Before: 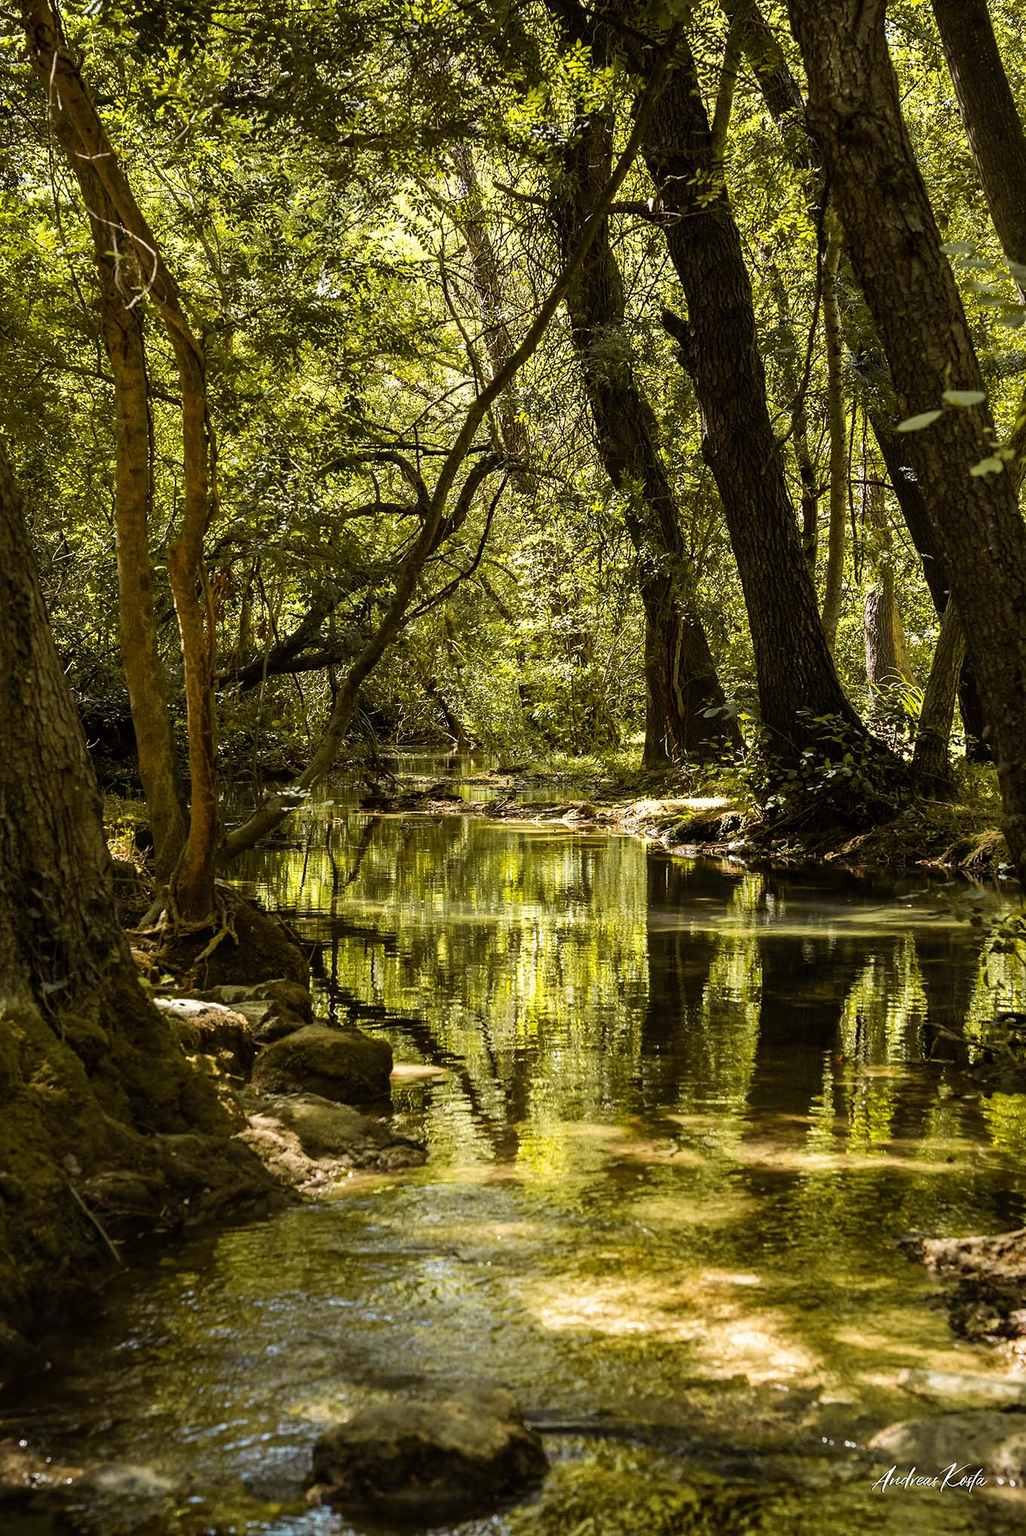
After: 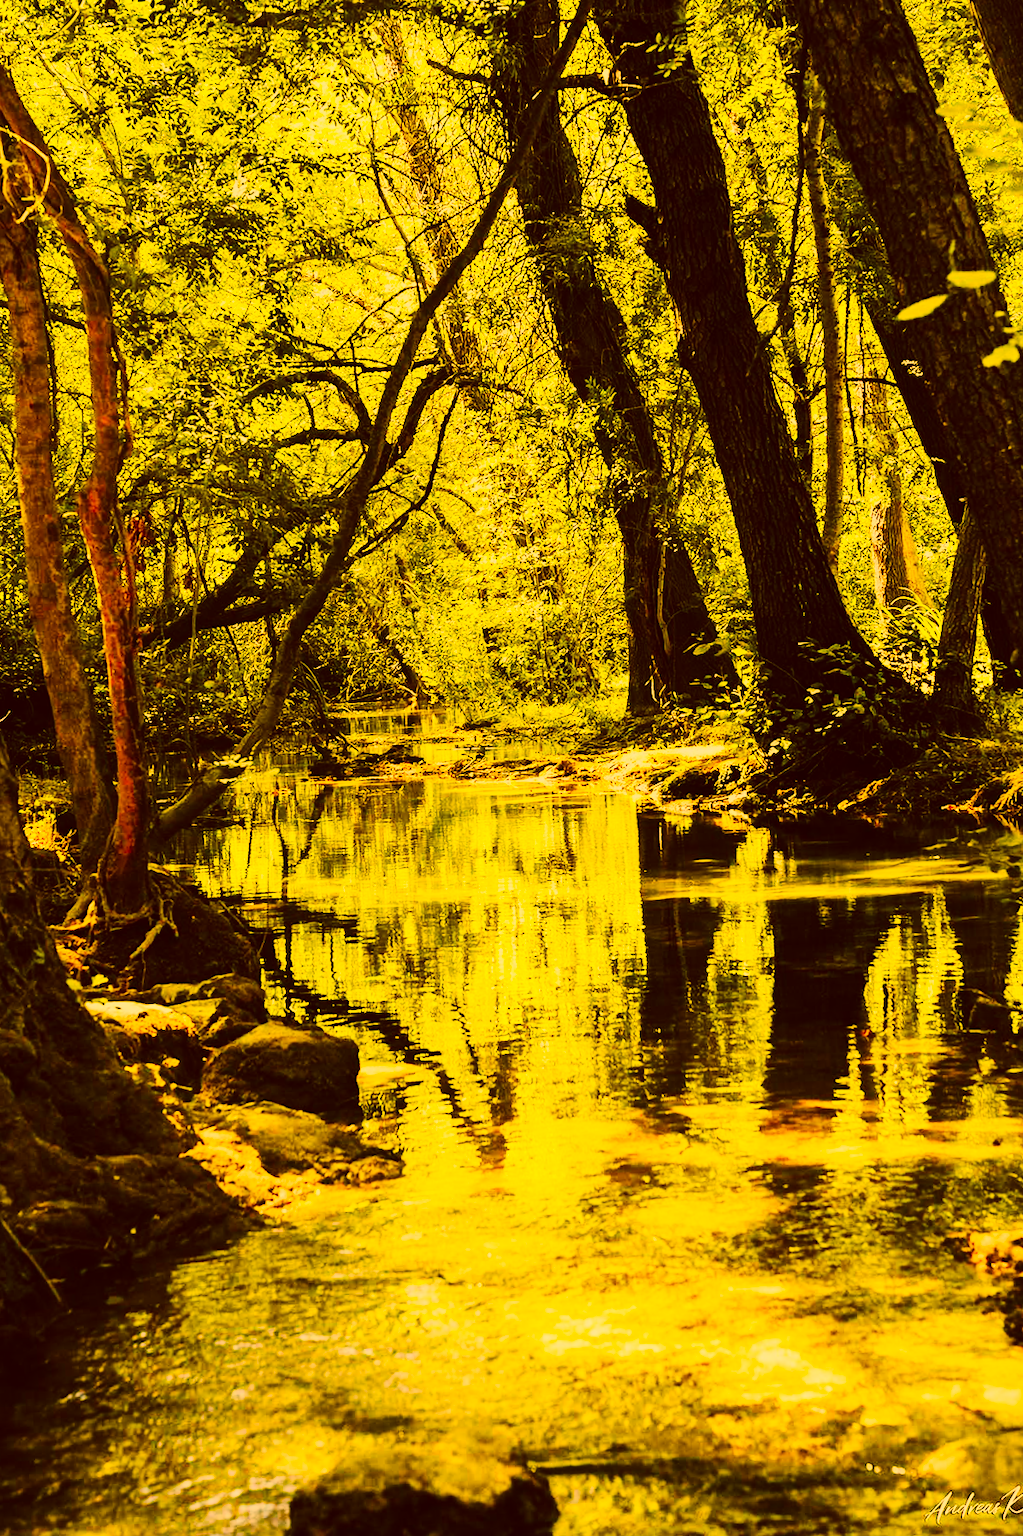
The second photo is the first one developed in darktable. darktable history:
tone equalizer: -7 EV 0.16 EV, -6 EV 0.601 EV, -5 EV 1.16 EV, -4 EV 1.32 EV, -3 EV 1.16 EV, -2 EV 0.6 EV, -1 EV 0.146 EV, edges refinement/feathering 500, mask exposure compensation -1.57 EV, preserve details no
color correction: highlights a* 10.64, highlights b* 29.78, shadows a* 2.74, shadows b* 17.53, saturation 1.76
crop and rotate: angle 2.7°, left 5.92%, top 5.693%
tone curve: curves: ch0 [(0, 0.003) (0.044, 0.032) (0.12, 0.089) (0.197, 0.168) (0.281, 0.273) (0.468, 0.548) (0.588, 0.71) (0.701, 0.815) (0.86, 0.922) (1, 0.982)]; ch1 [(0, 0) (0.247, 0.215) (0.433, 0.382) (0.466, 0.426) (0.493, 0.481) (0.501, 0.5) (0.517, 0.524) (0.557, 0.582) (0.598, 0.651) (0.671, 0.735) (0.796, 0.85) (1, 1)]; ch2 [(0, 0) (0.249, 0.216) (0.357, 0.317) (0.448, 0.432) (0.478, 0.492) (0.498, 0.499) (0.517, 0.53) (0.537, 0.57) (0.569, 0.623) (0.61, 0.663) (0.706, 0.75) (0.808, 0.809) (0.991, 0.968)], preserve colors none
contrast equalizer: octaves 7, y [[0.6 ×6], [0.55 ×6], [0 ×6], [0 ×6], [0 ×6]], mix -0.302
exposure: exposure -0.153 EV, compensate highlight preservation false
